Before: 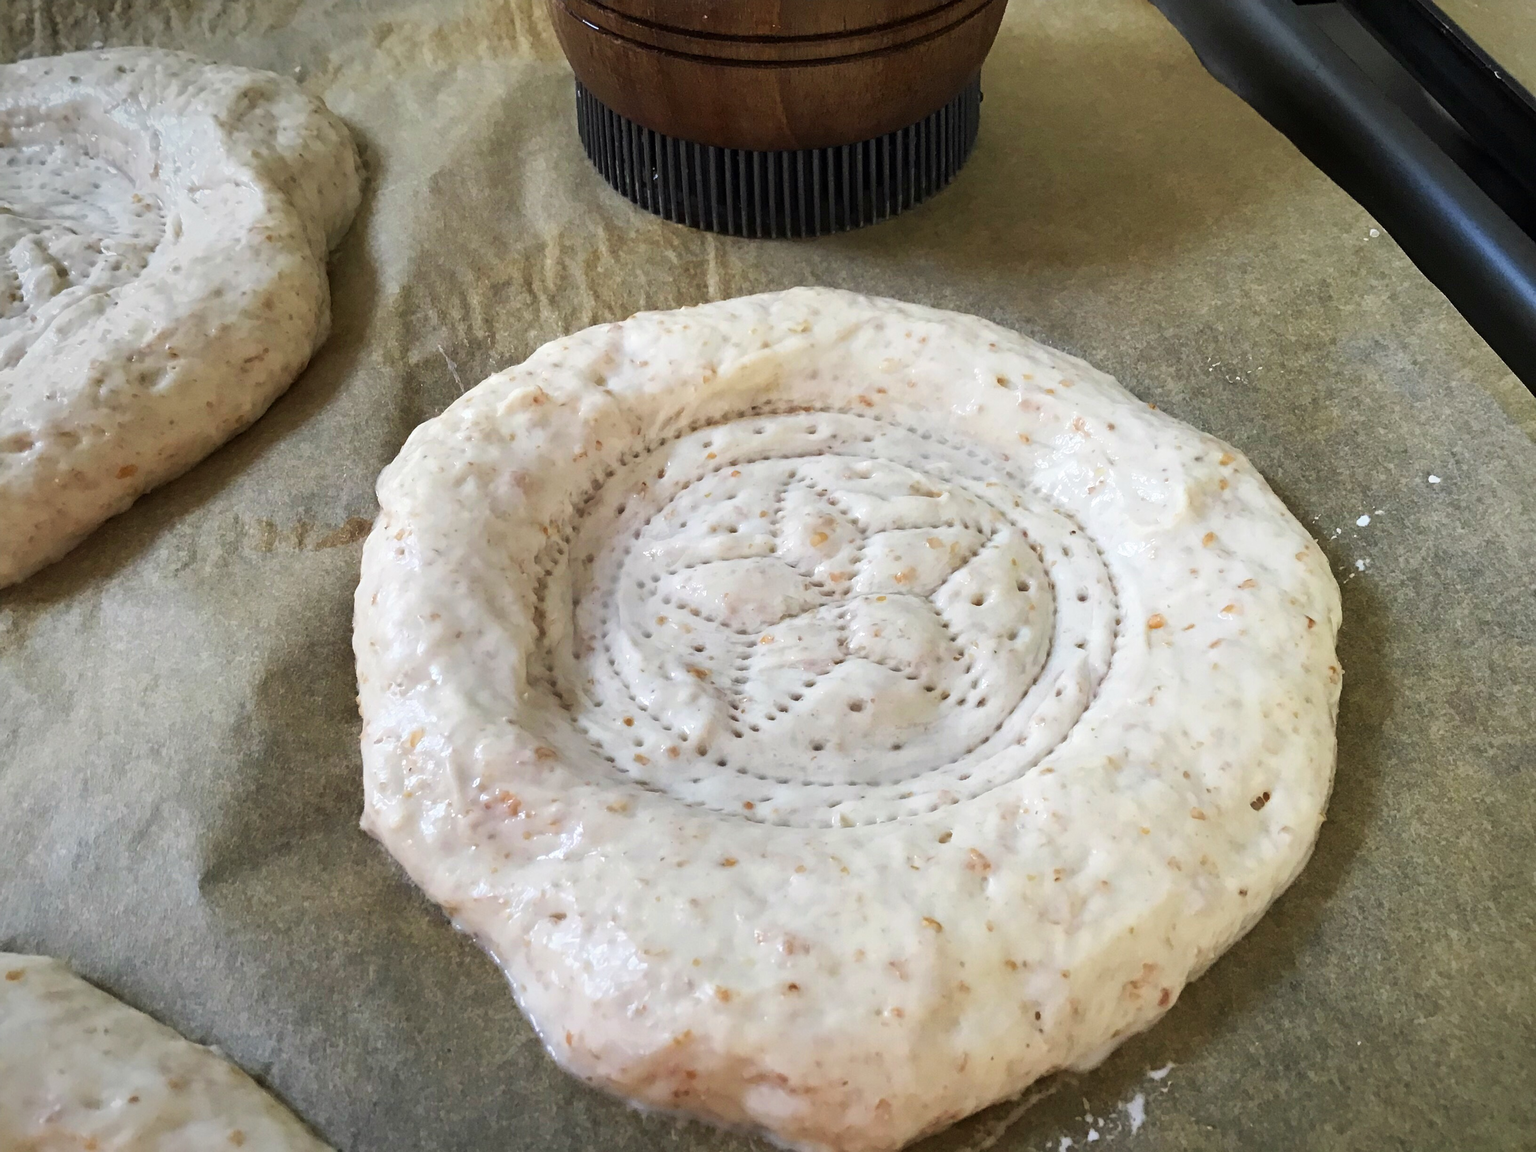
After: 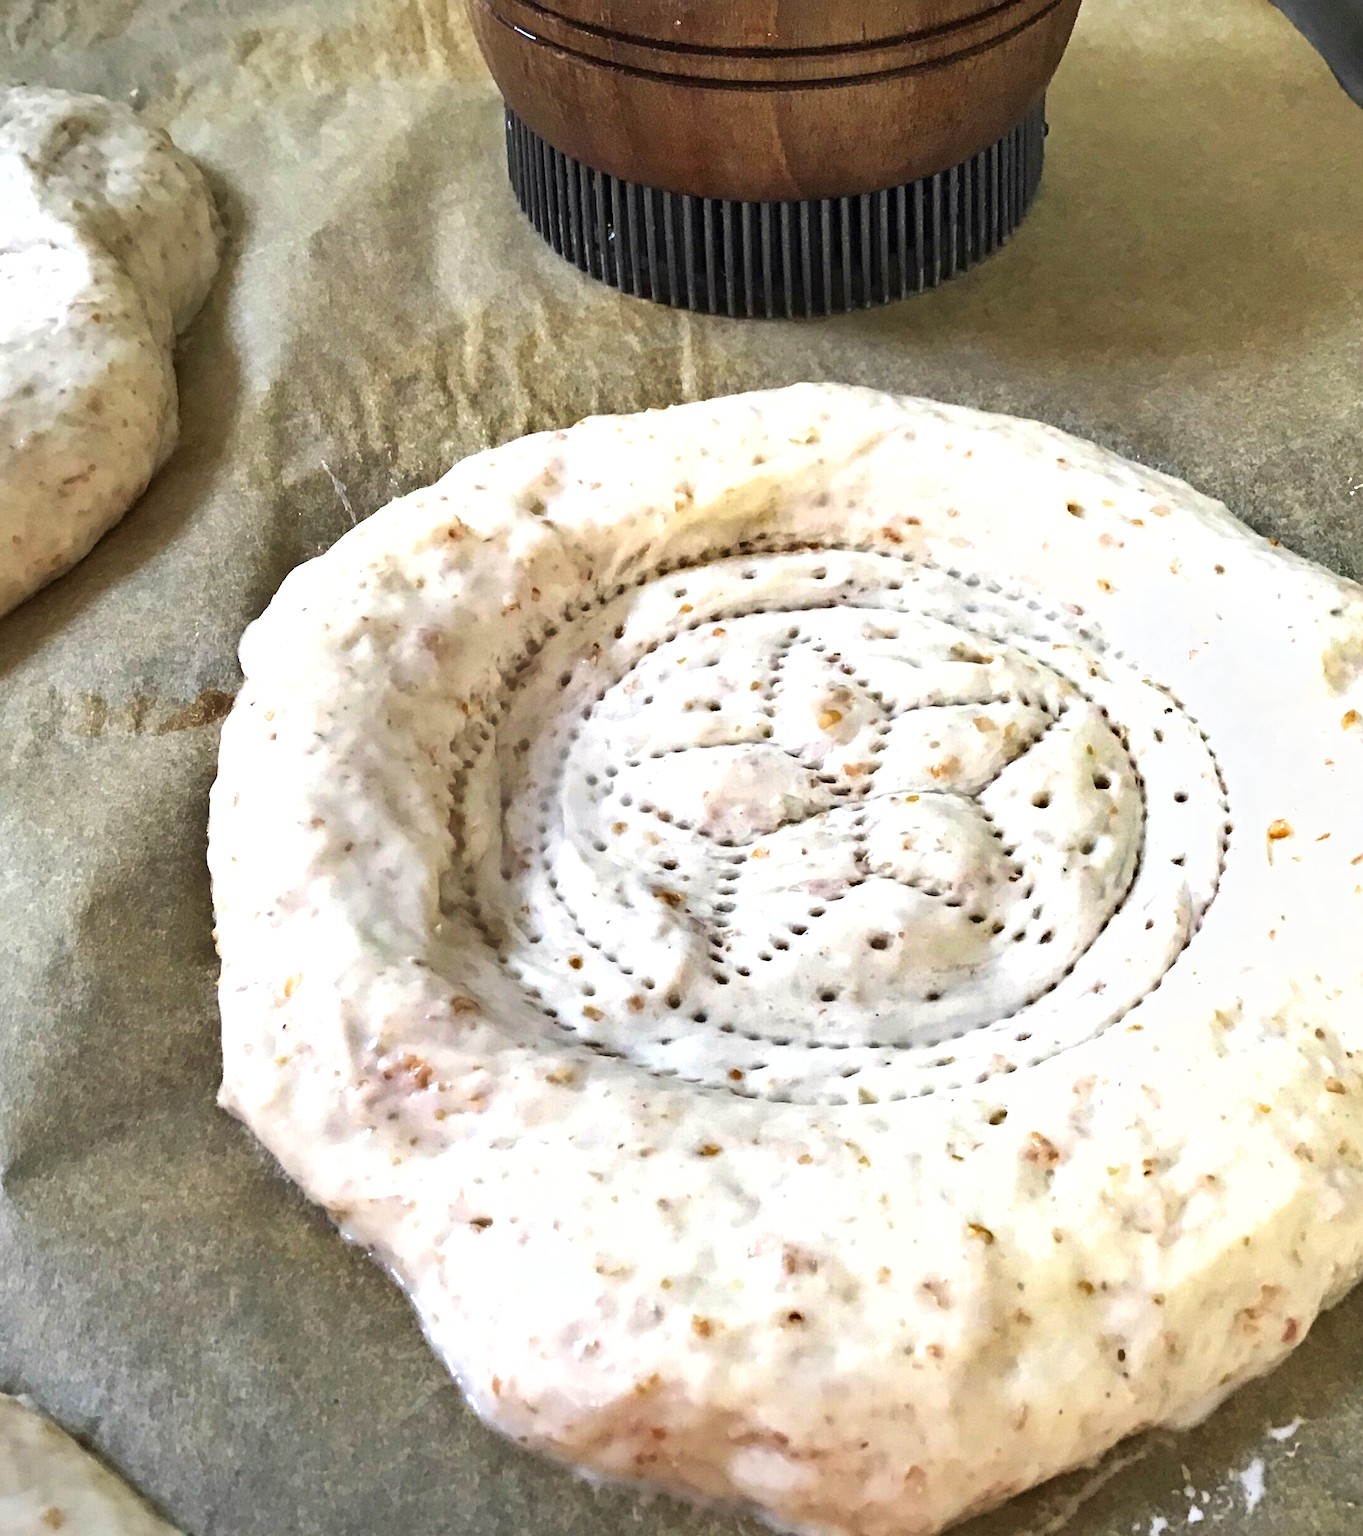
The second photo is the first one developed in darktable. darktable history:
shadows and highlights: soften with gaussian
crop and rotate: left 12.853%, right 20.59%
exposure: black level correction 0, exposure 0.696 EV, compensate highlight preservation false
